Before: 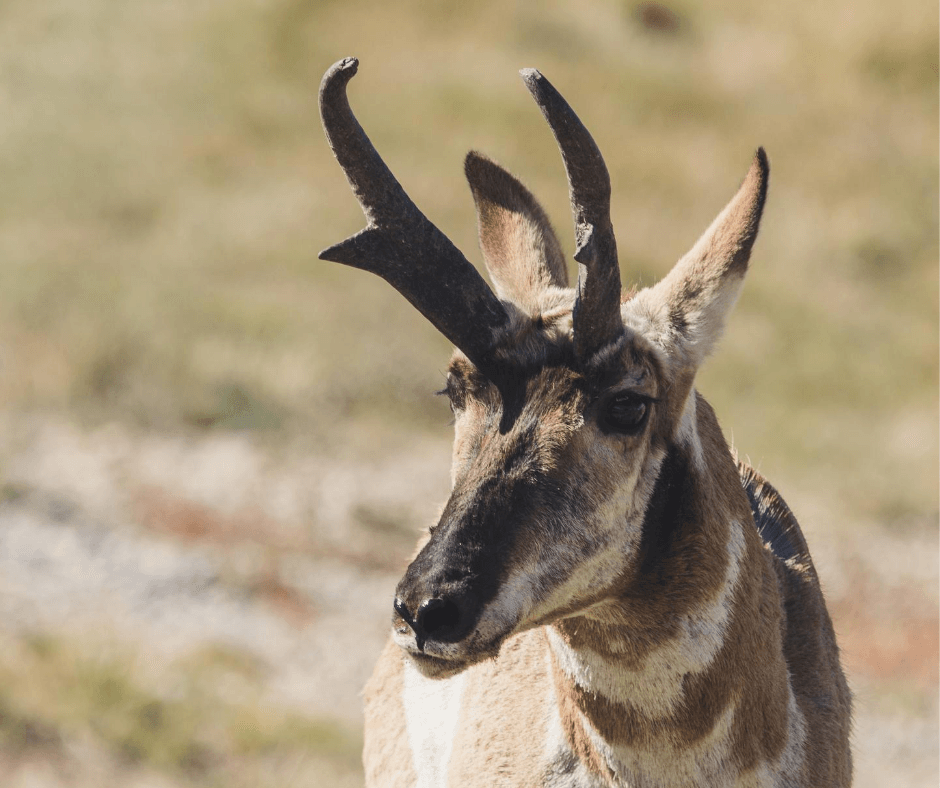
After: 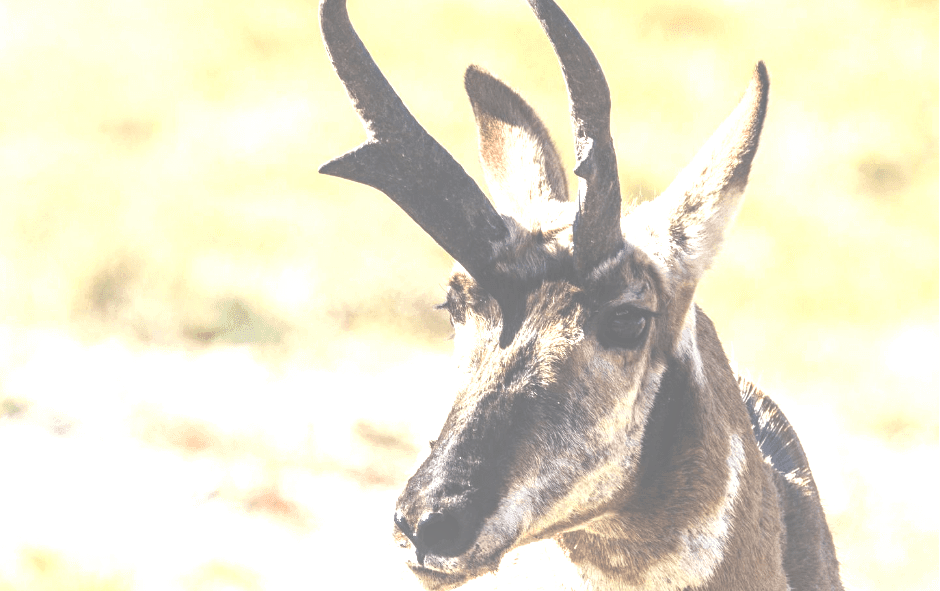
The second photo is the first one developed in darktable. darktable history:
local contrast: on, module defaults
crop: top 11.037%, bottom 13.955%
haze removal: compatibility mode true, adaptive false
exposure: black level correction -0.07, exposure 0.5 EV, compensate highlight preservation false
tone equalizer: -8 EV -1.06 EV, -7 EV -1.05 EV, -6 EV -0.855 EV, -5 EV -0.541 EV, -3 EV 0.545 EV, -2 EV 0.884 EV, -1 EV 1 EV, +0 EV 1.08 EV
